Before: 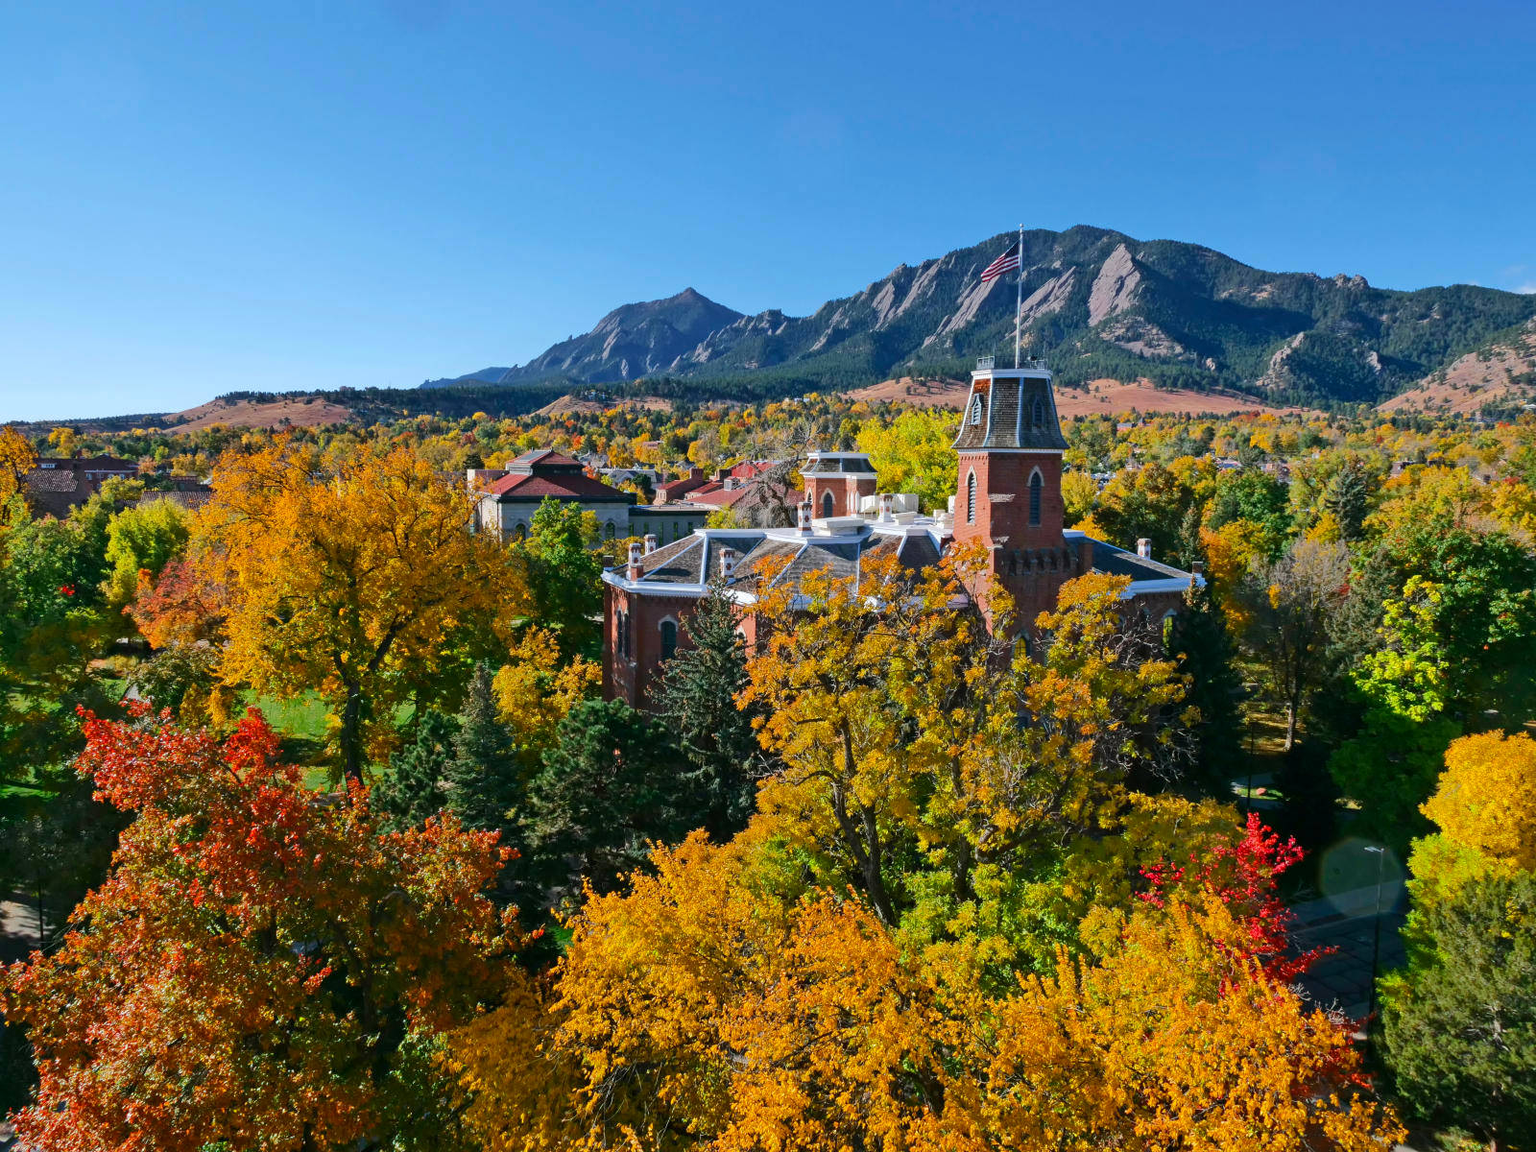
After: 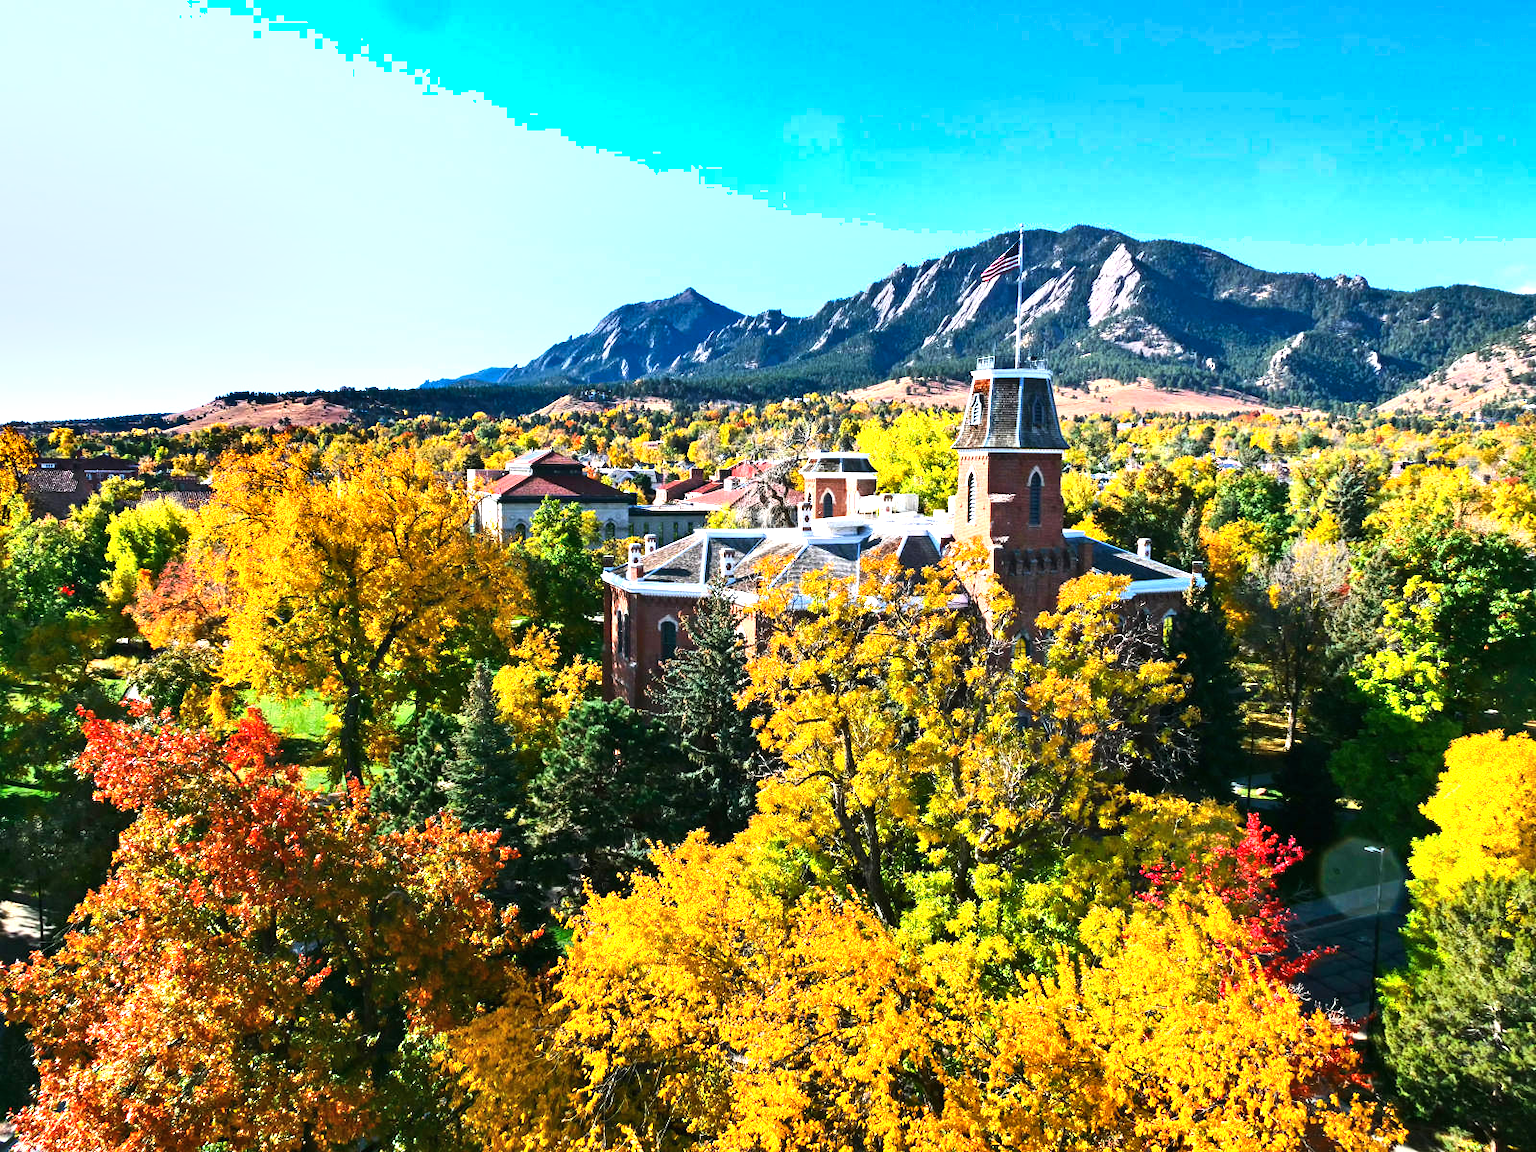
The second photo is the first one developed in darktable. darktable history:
tone equalizer: -8 EV -0.749 EV, -7 EV -0.686 EV, -6 EV -0.589 EV, -5 EV -0.366 EV, -3 EV 0.392 EV, -2 EV 0.6 EV, -1 EV 0.695 EV, +0 EV 0.749 EV, edges refinement/feathering 500, mask exposure compensation -1.57 EV, preserve details no
exposure: black level correction 0, exposure 0.891 EV, compensate highlight preservation false
shadows and highlights: radius 134.64, soften with gaussian
